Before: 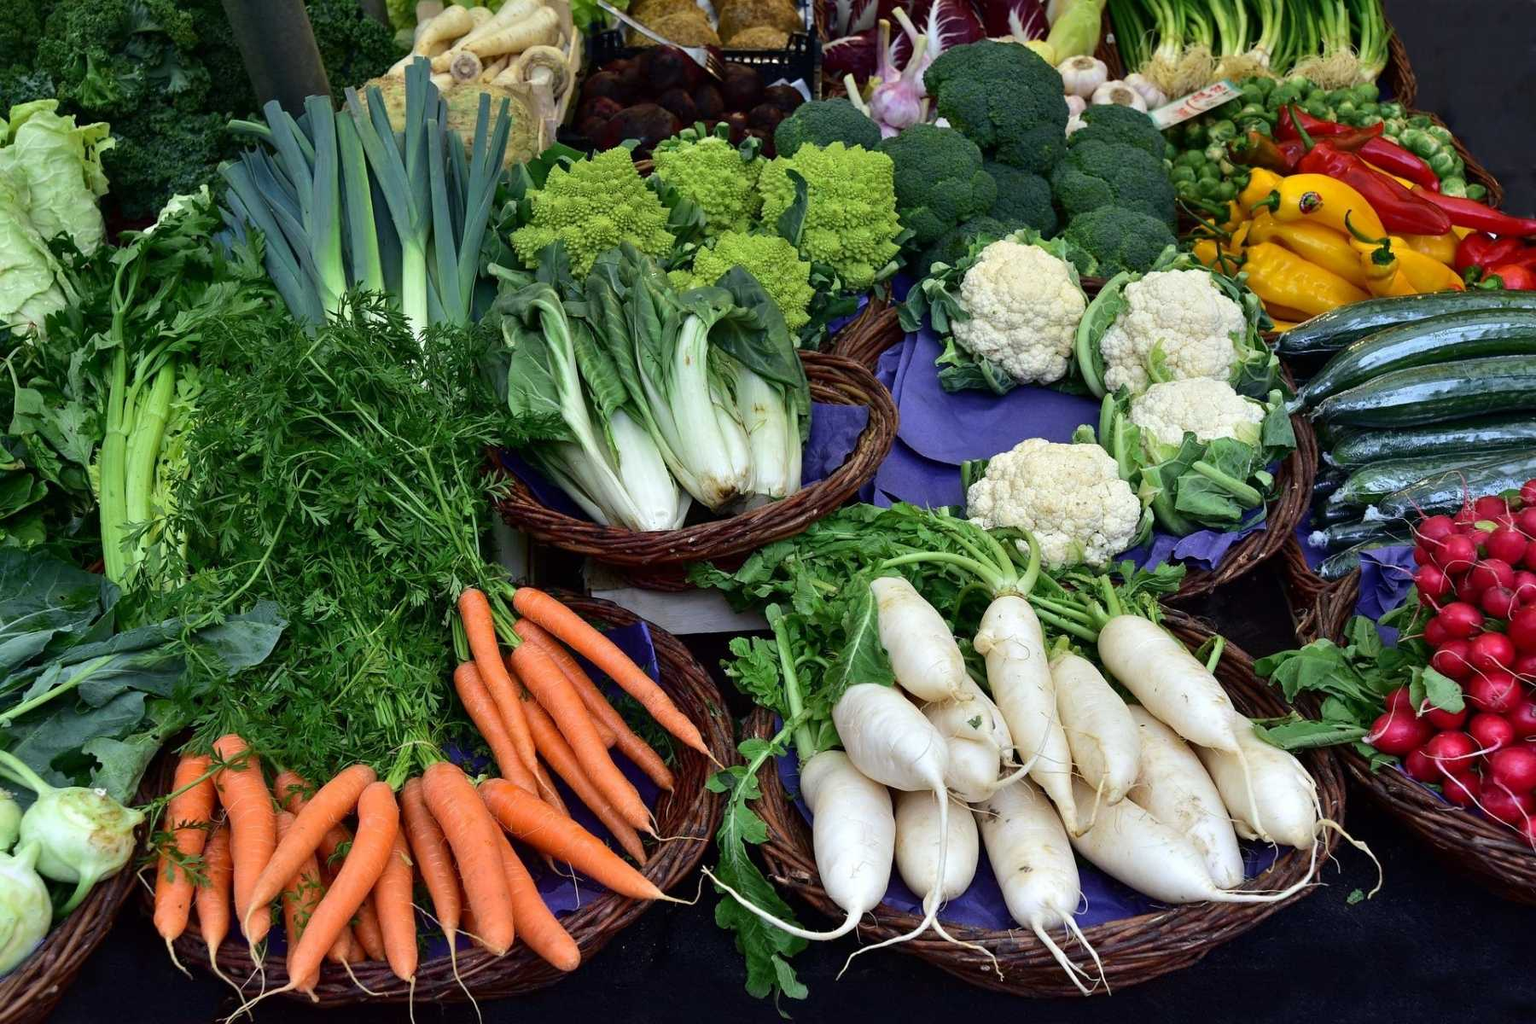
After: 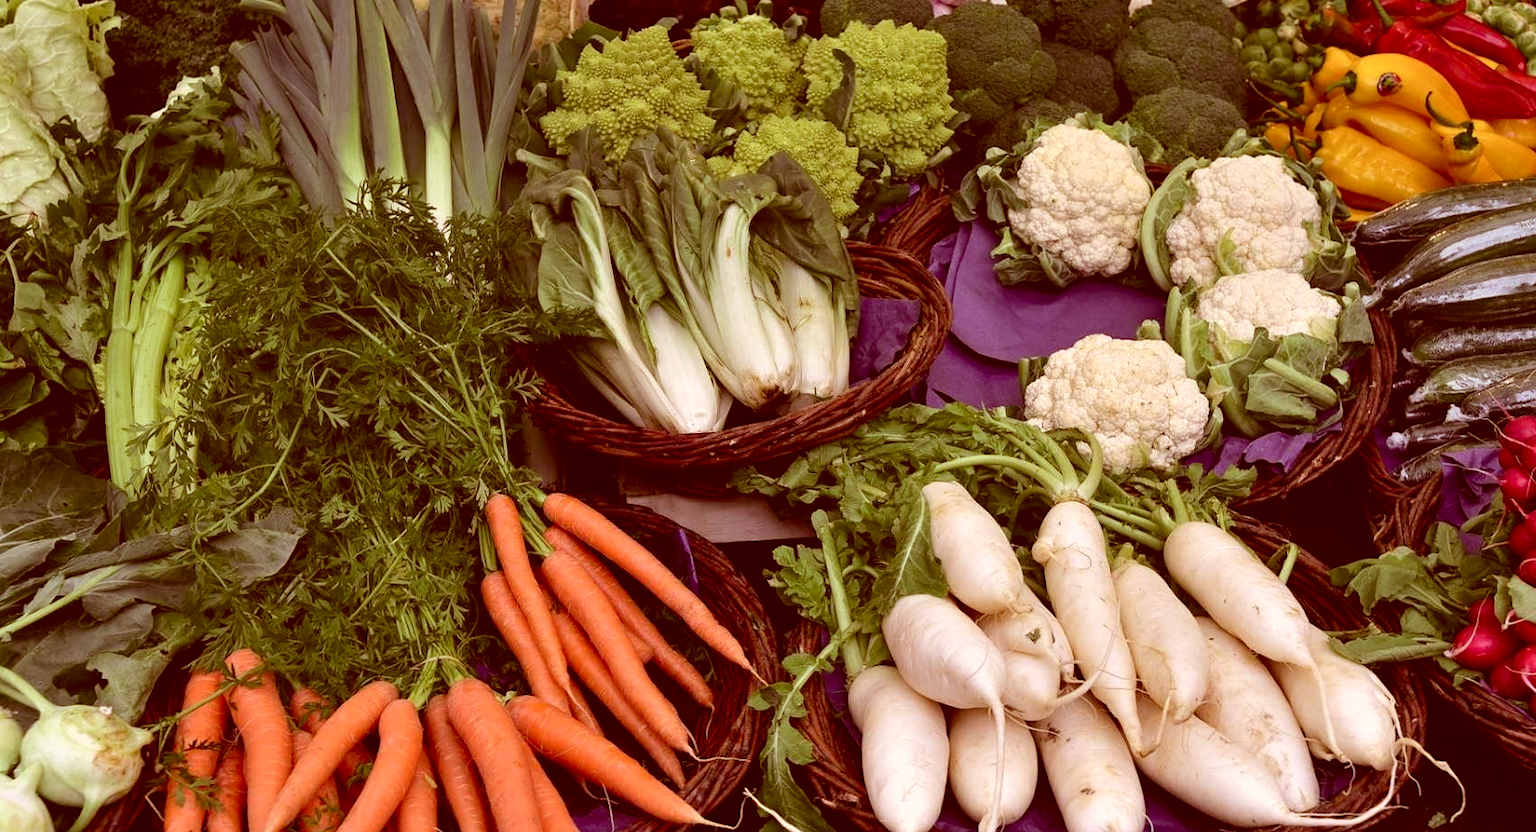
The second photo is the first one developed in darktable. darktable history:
crop and rotate: angle 0.053°, top 11.973%, right 5.565%, bottom 11.209%
color correction: highlights a* 9.03, highlights b* 8.57, shadows a* 39.65, shadows b* 39.83, saturation 0.798
